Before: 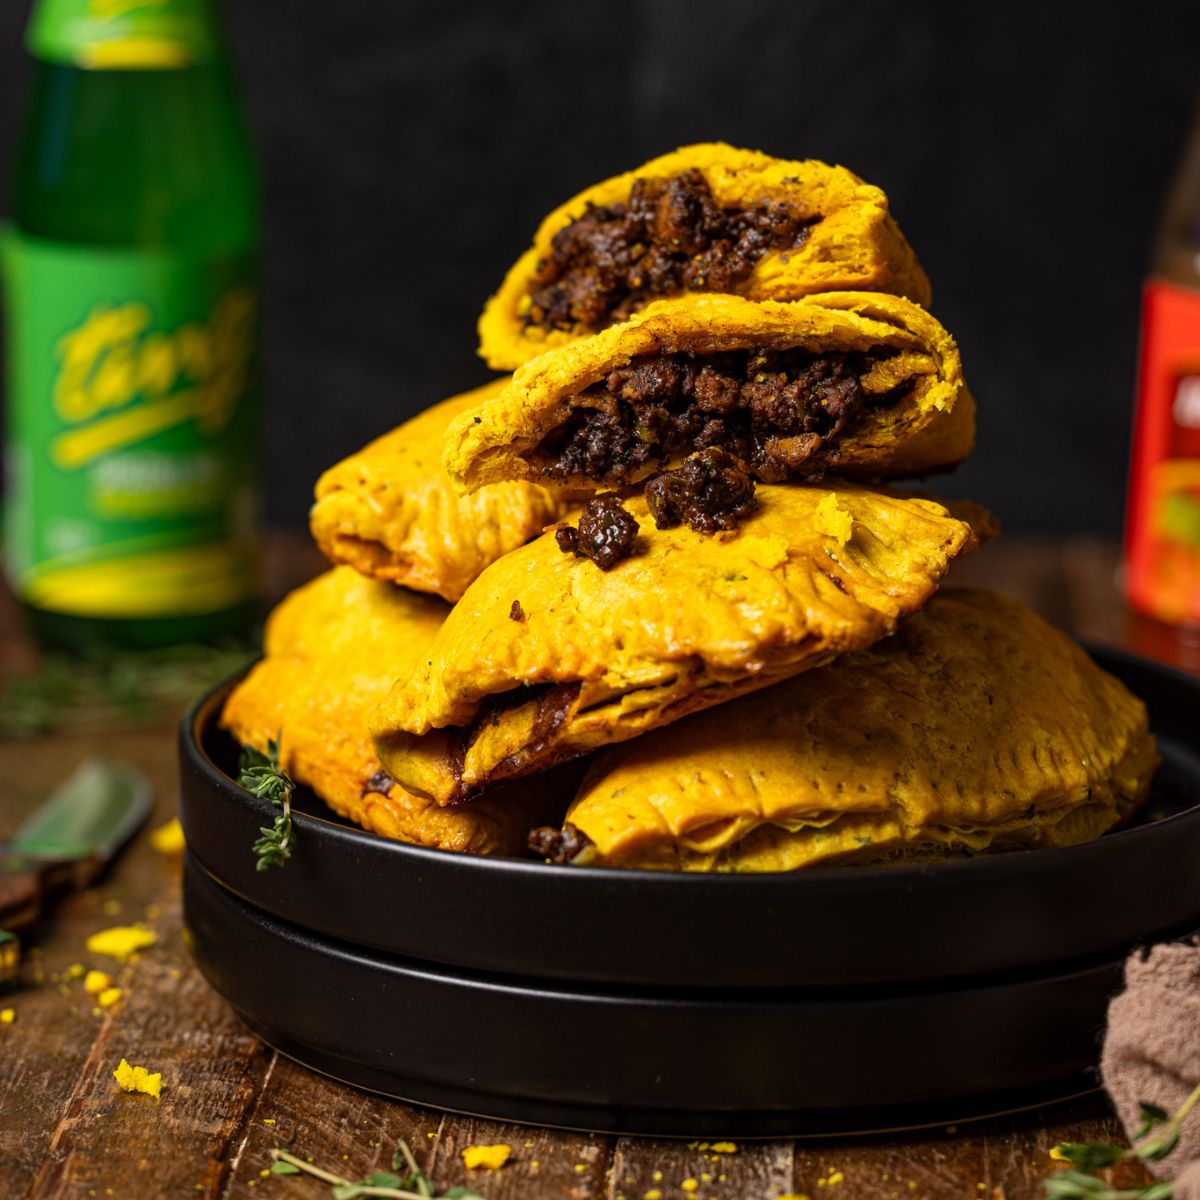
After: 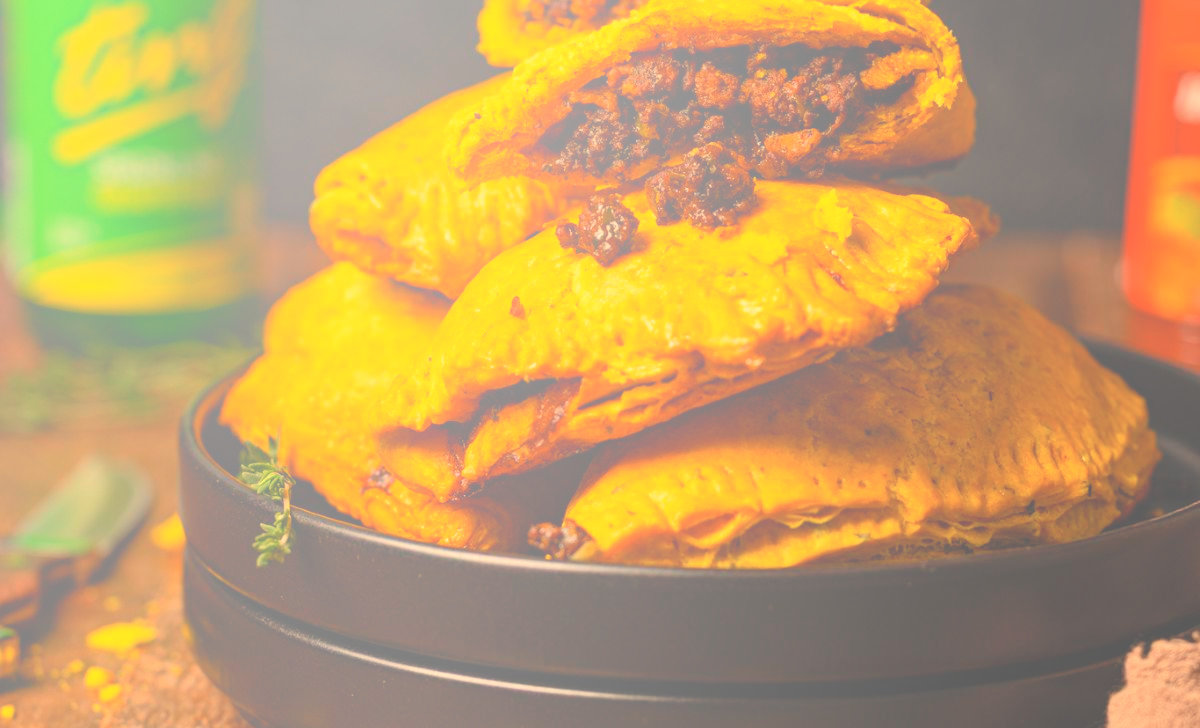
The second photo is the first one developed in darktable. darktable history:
white balance: red 1.138, green 0.996, blue 0.812
crop and rotate: top 25.357%, bottom 13.942%
shadows and highlights: radius 118.69, shadows 42.21, highlights -61.56, soften with gaussian
bloom: size 70%, threshold 25%, strength 70%
